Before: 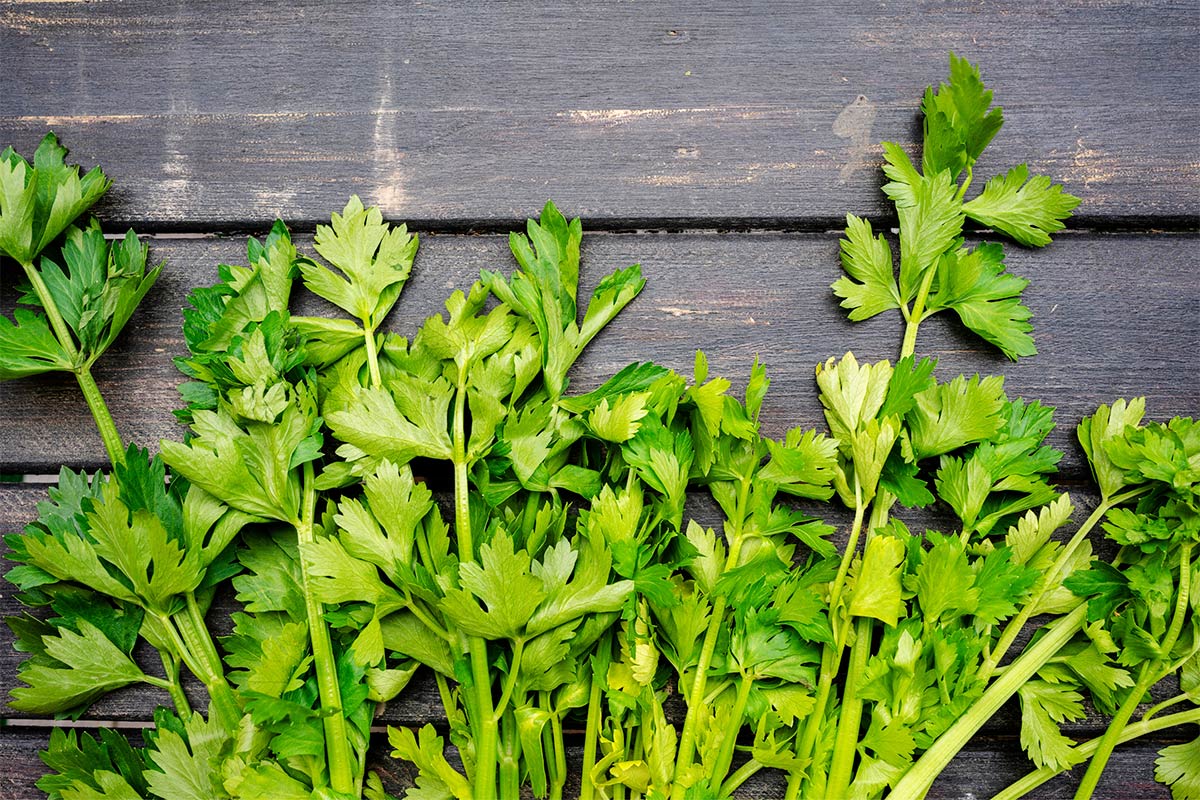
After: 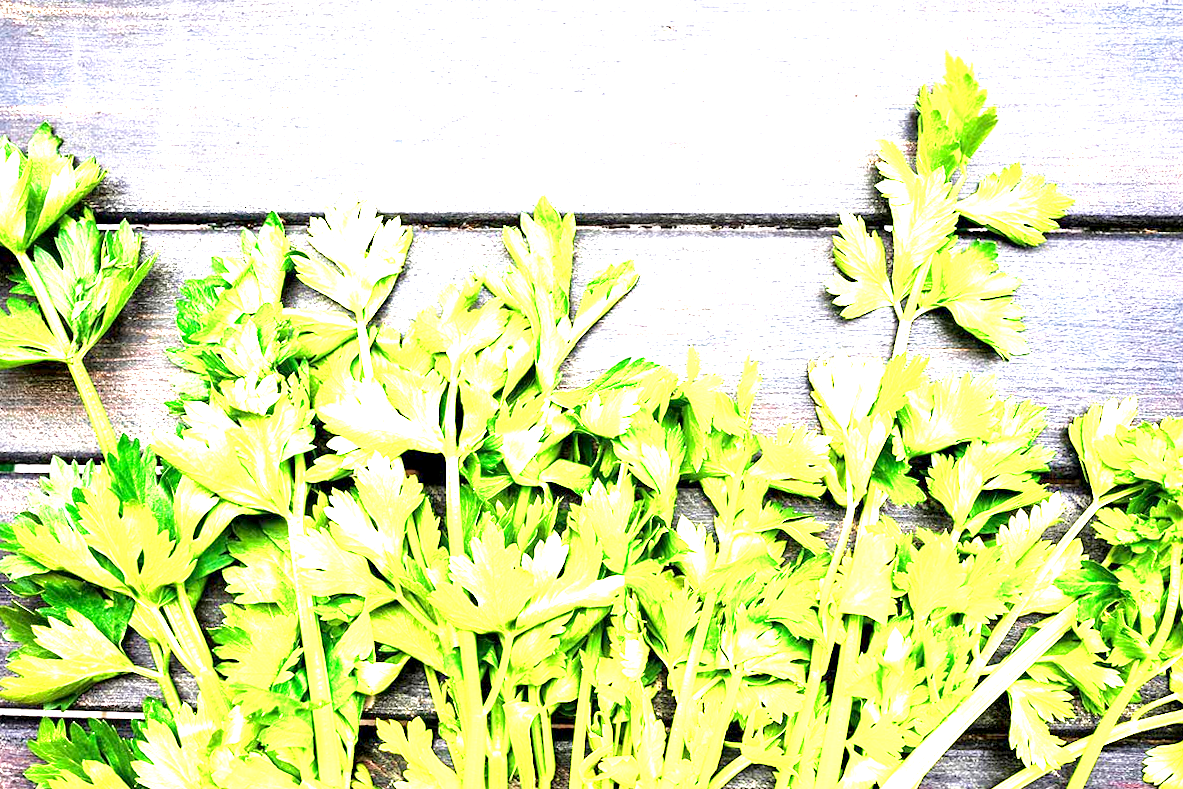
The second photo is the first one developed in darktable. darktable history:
exposure: black level correction 0.001, exposure 2.673 EV, compensate highlight preservation false
tone equalizer: edges refinement/feathering 500, mask exposure compensation -1.57 EV, preserve details no
velvia: on, module defaults
crop and rotate: angle -0.528°
